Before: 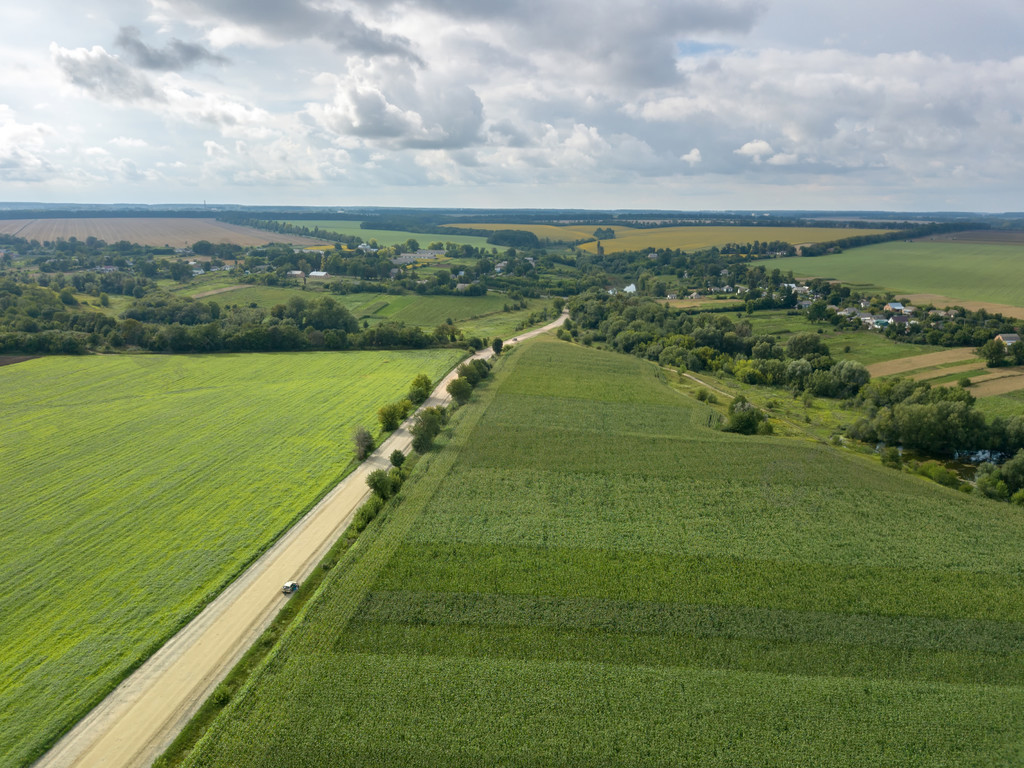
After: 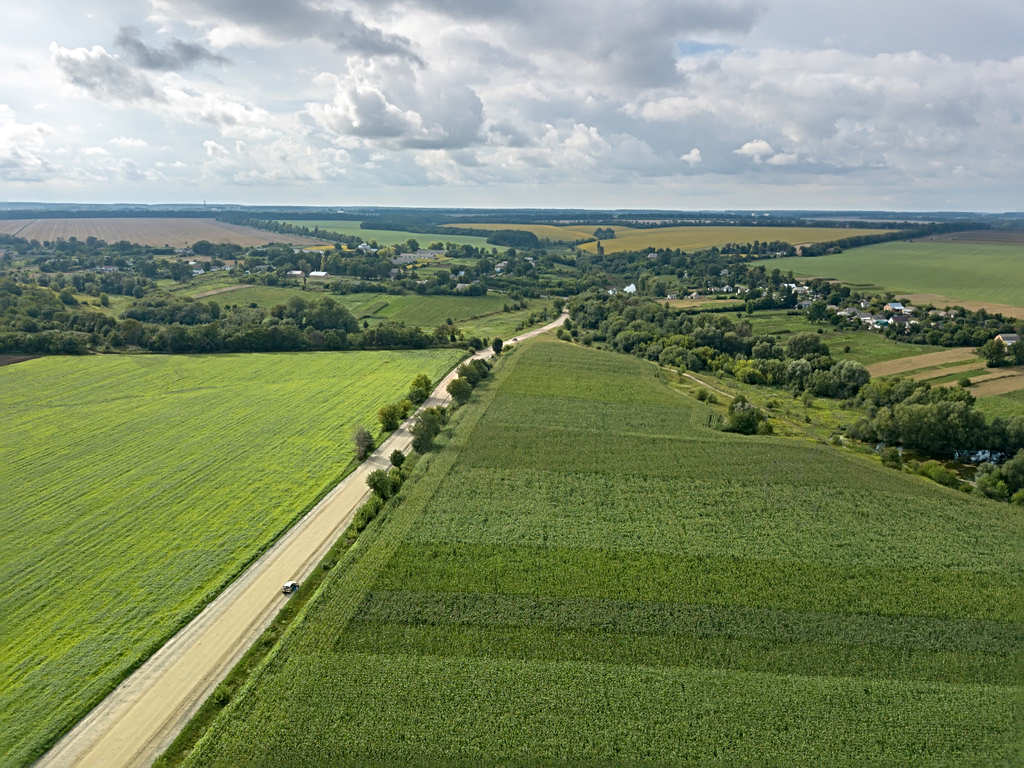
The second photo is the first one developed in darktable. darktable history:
sharpen: radius 3.121
